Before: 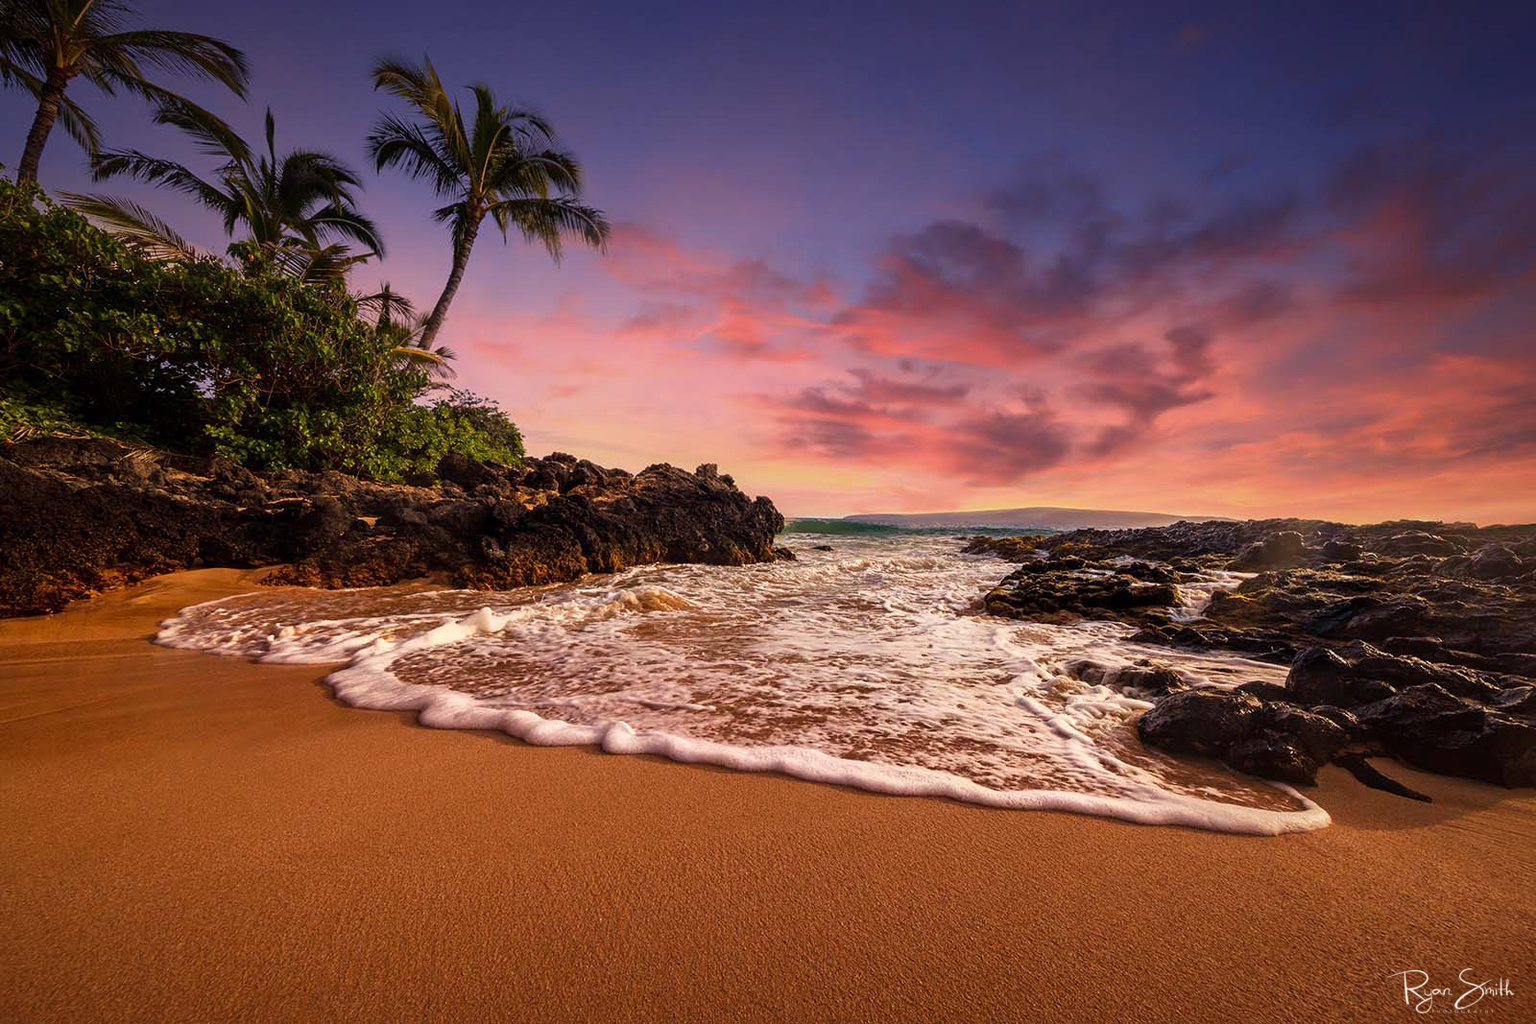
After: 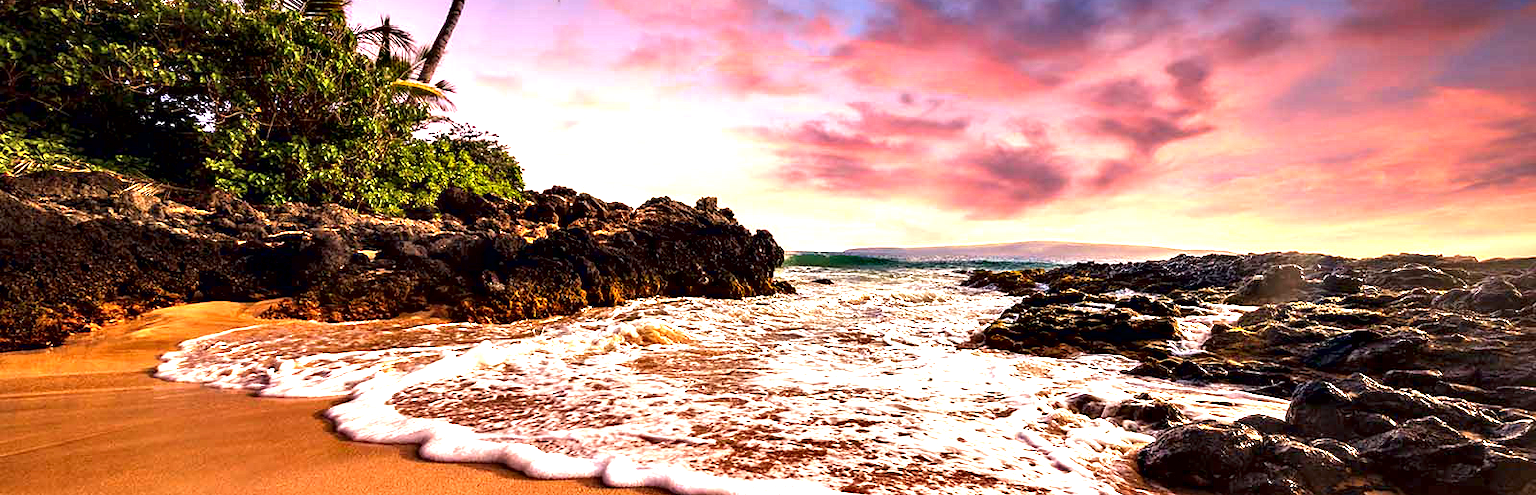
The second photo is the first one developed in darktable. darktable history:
contrast equalizer: octaves 7, y [[0.6 ×6], [0.55 ×6], [0 ×6], [0 ×6], [0 ×6]]
exposure: black level correction 0, exposure 1.4 EV, compensate highlight preservation false
crop and rotate: top 26.056%, bottom 25.543%
